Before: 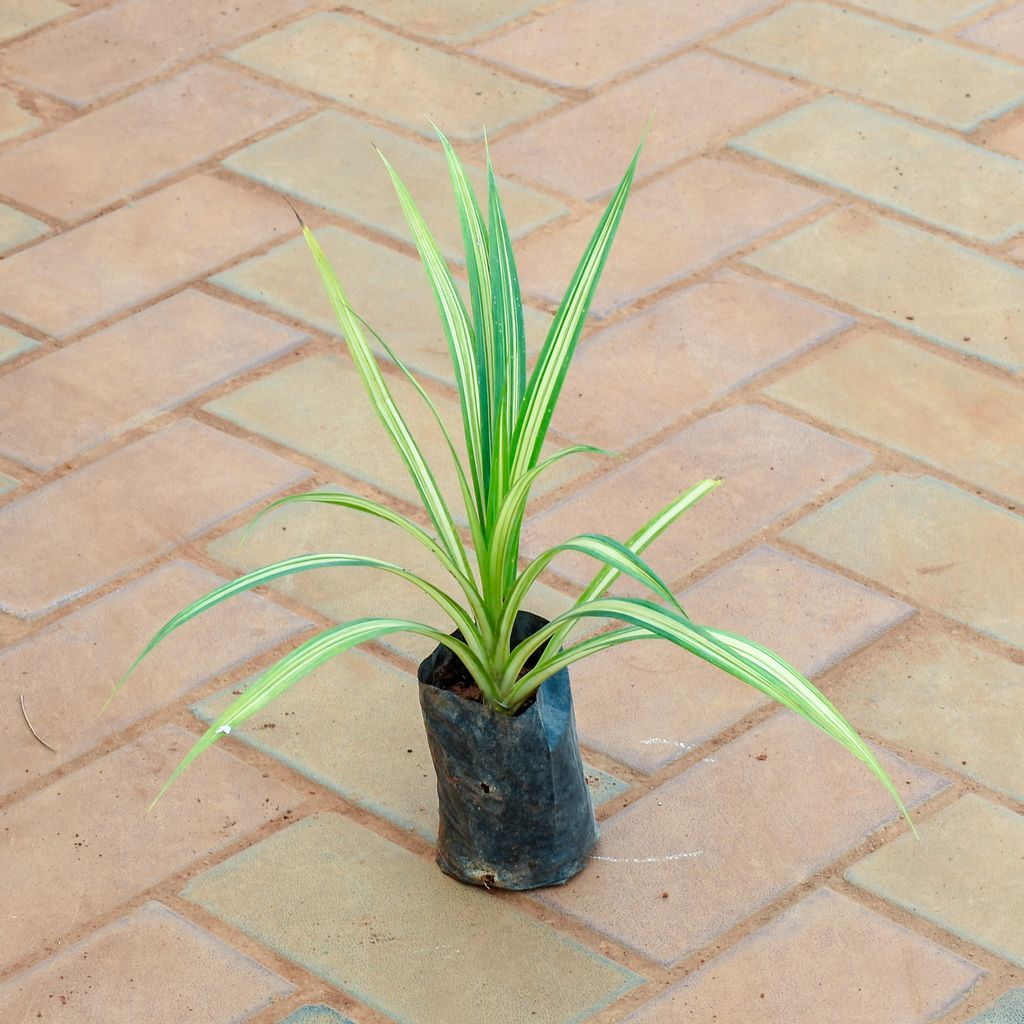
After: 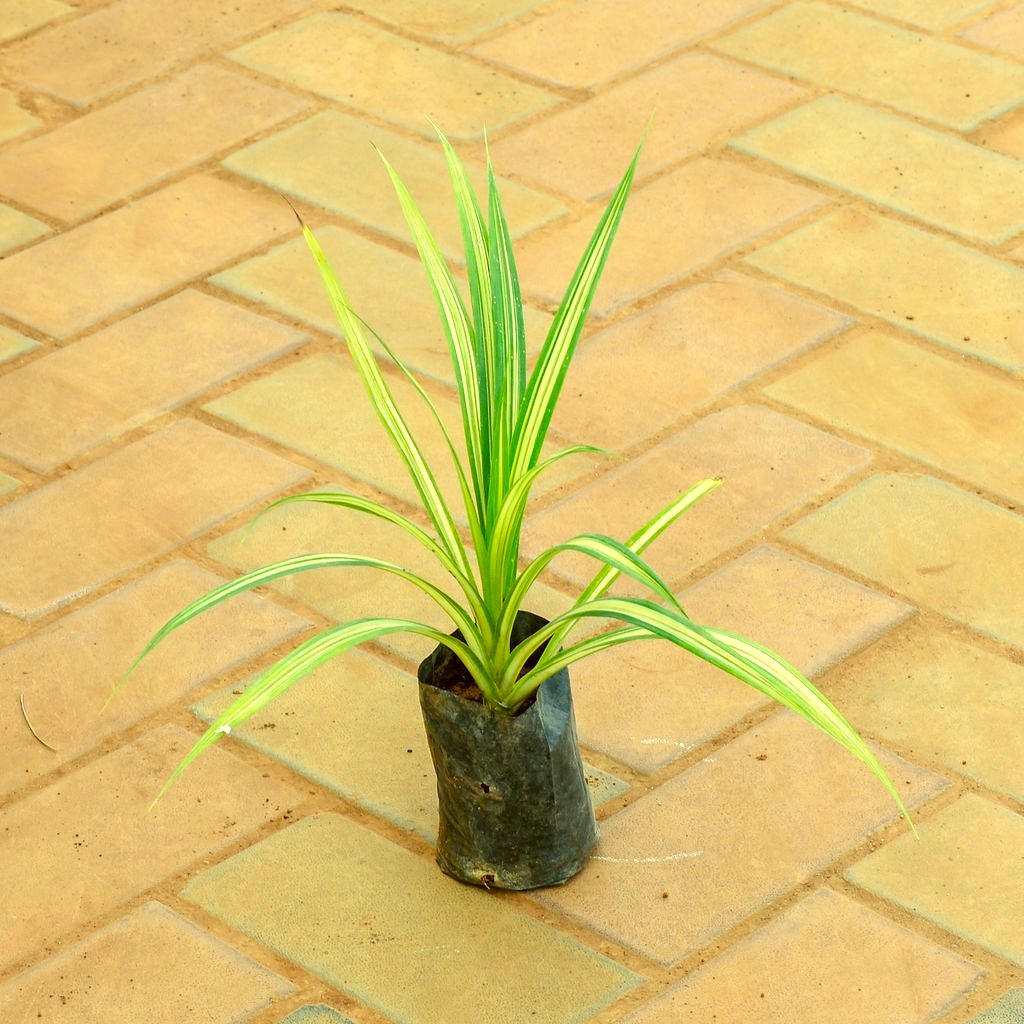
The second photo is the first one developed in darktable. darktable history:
exposure: exposure 0.29 EV, compensate exposure bias true, compensate highlight preservation false
color correction: highlights a* 0.154, highlights b* 29.66, shadows a* -0.251, shadows b* 21.31
